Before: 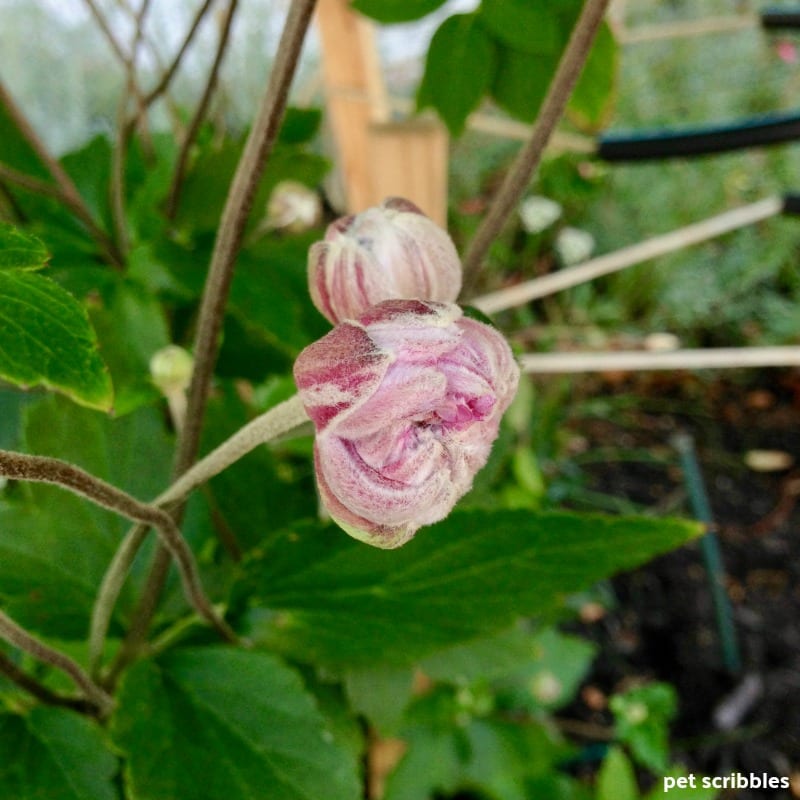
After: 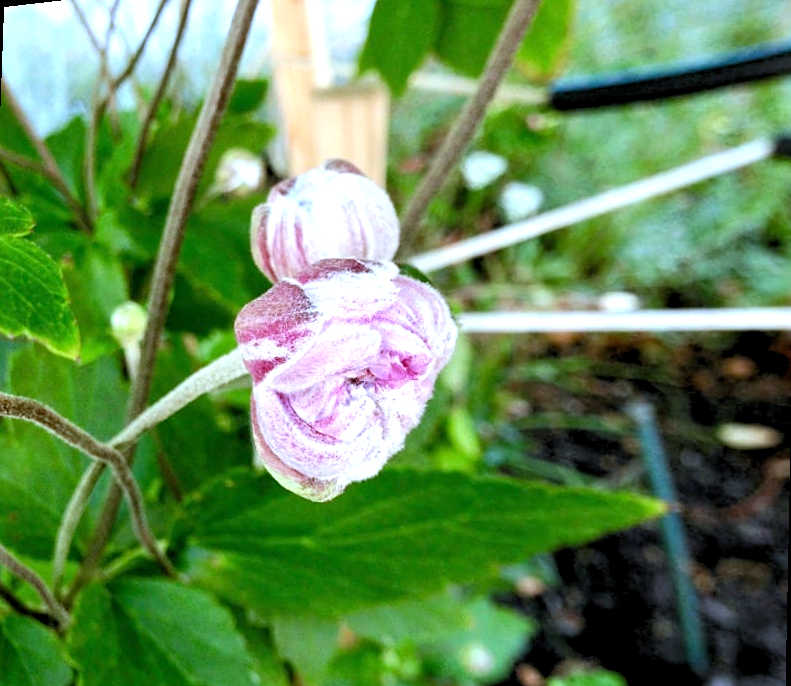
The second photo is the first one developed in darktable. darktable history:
exposure: exposure 0.785 EV, compensate highlight preservation false
rgb levels: levels [[0.01, 0.419, 0.839], [0, 0.5, 1], [0, 0.5, 1]]
white balance: red 0.871, blue 1.249
sharpen: amount 0.2
rotate and perspective: rotation 1.69°, lens shift (vertical) -0.023, lens shift (horizontal) -0.291, crop left 0.025, crop right 0.988, crop top 0.092, crop bottom 0.842
